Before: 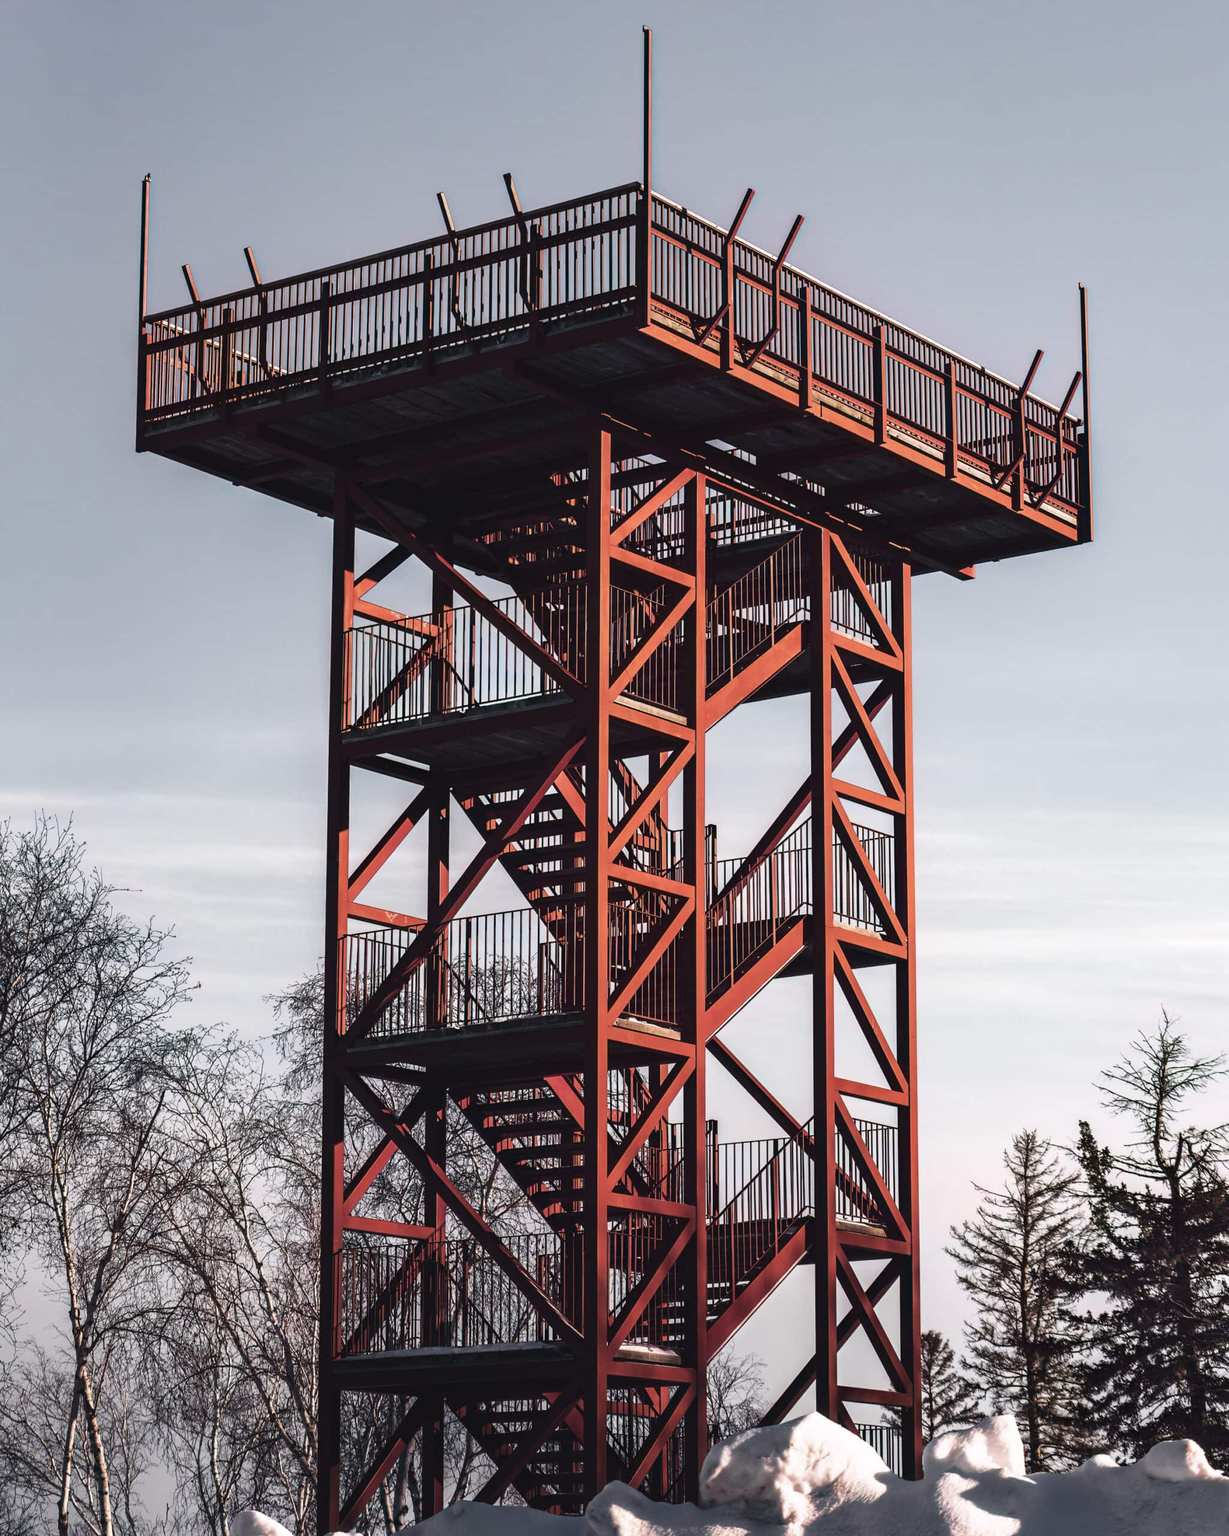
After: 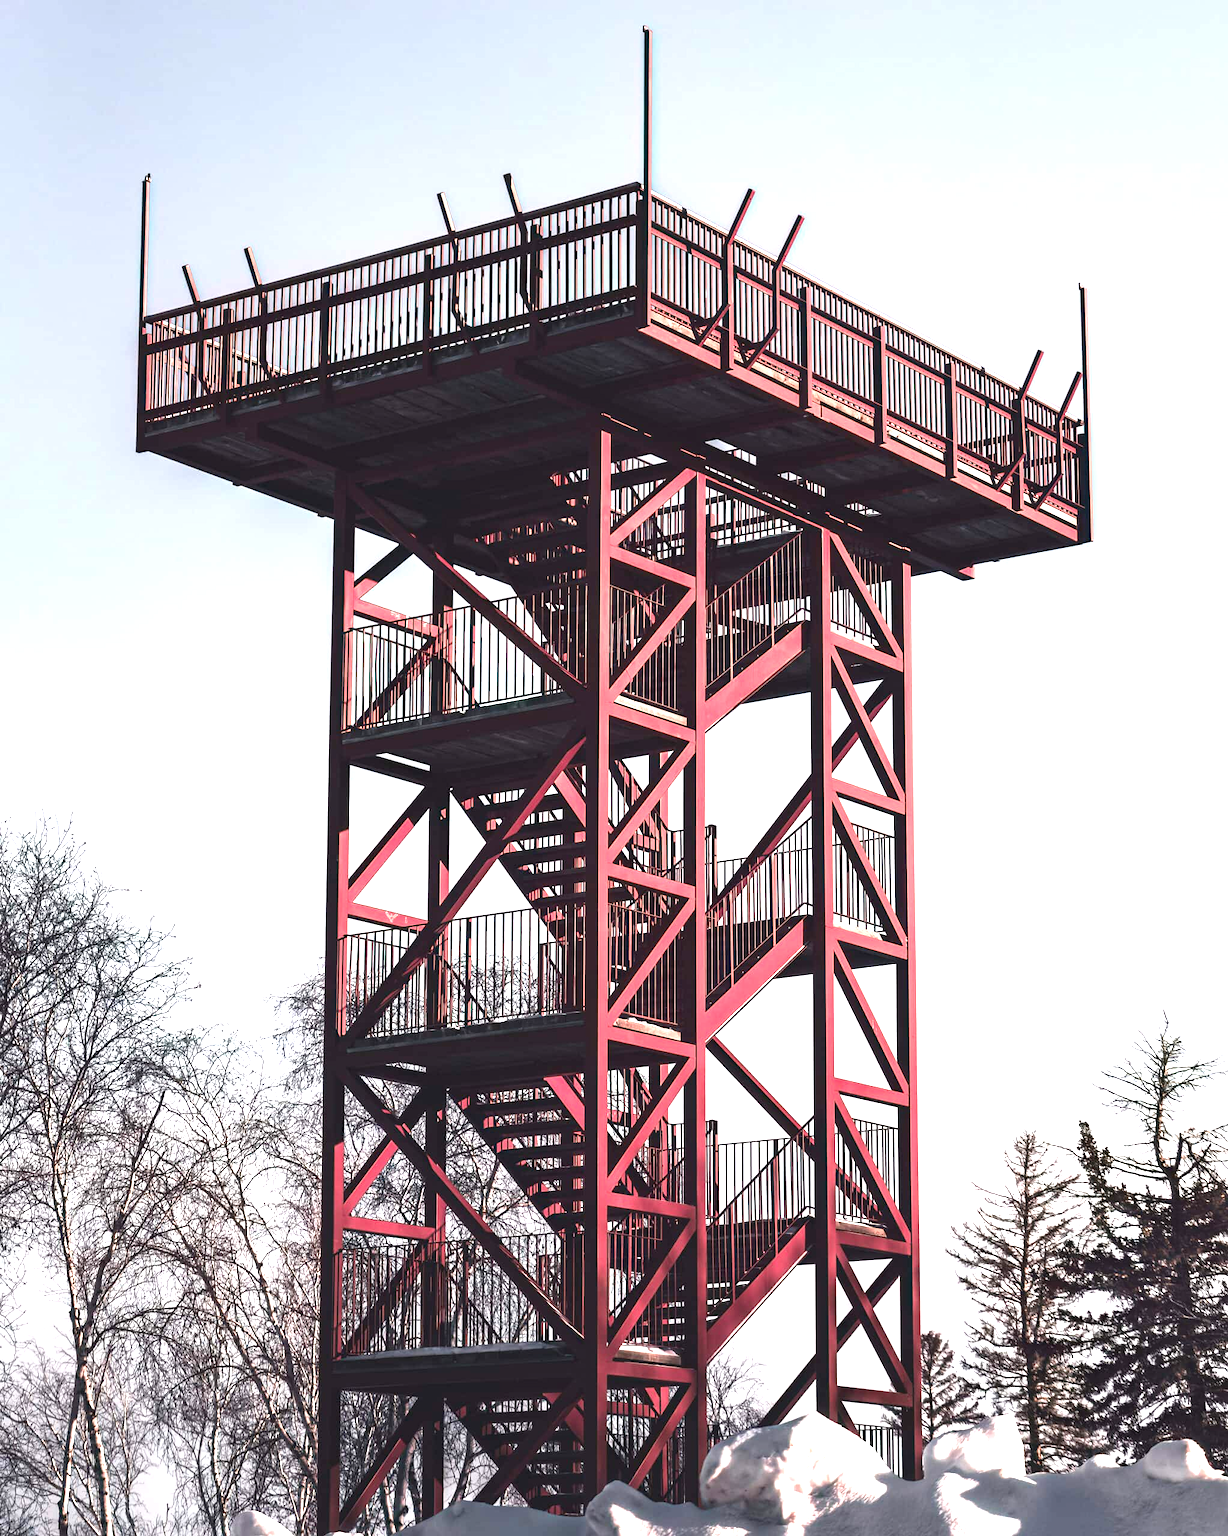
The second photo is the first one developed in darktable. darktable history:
color zones: curves: ch2 [(0, 0.488) (0.143, 0.417) (0.286, 0.212) (0.429, 0.179) (0.571, 0.154) (0.714, 0.415) (0.857, 0.495) (1, 0.488)]
exposure: black level correction 0, exposure 1.199 EV, compensate highlight preservation false
